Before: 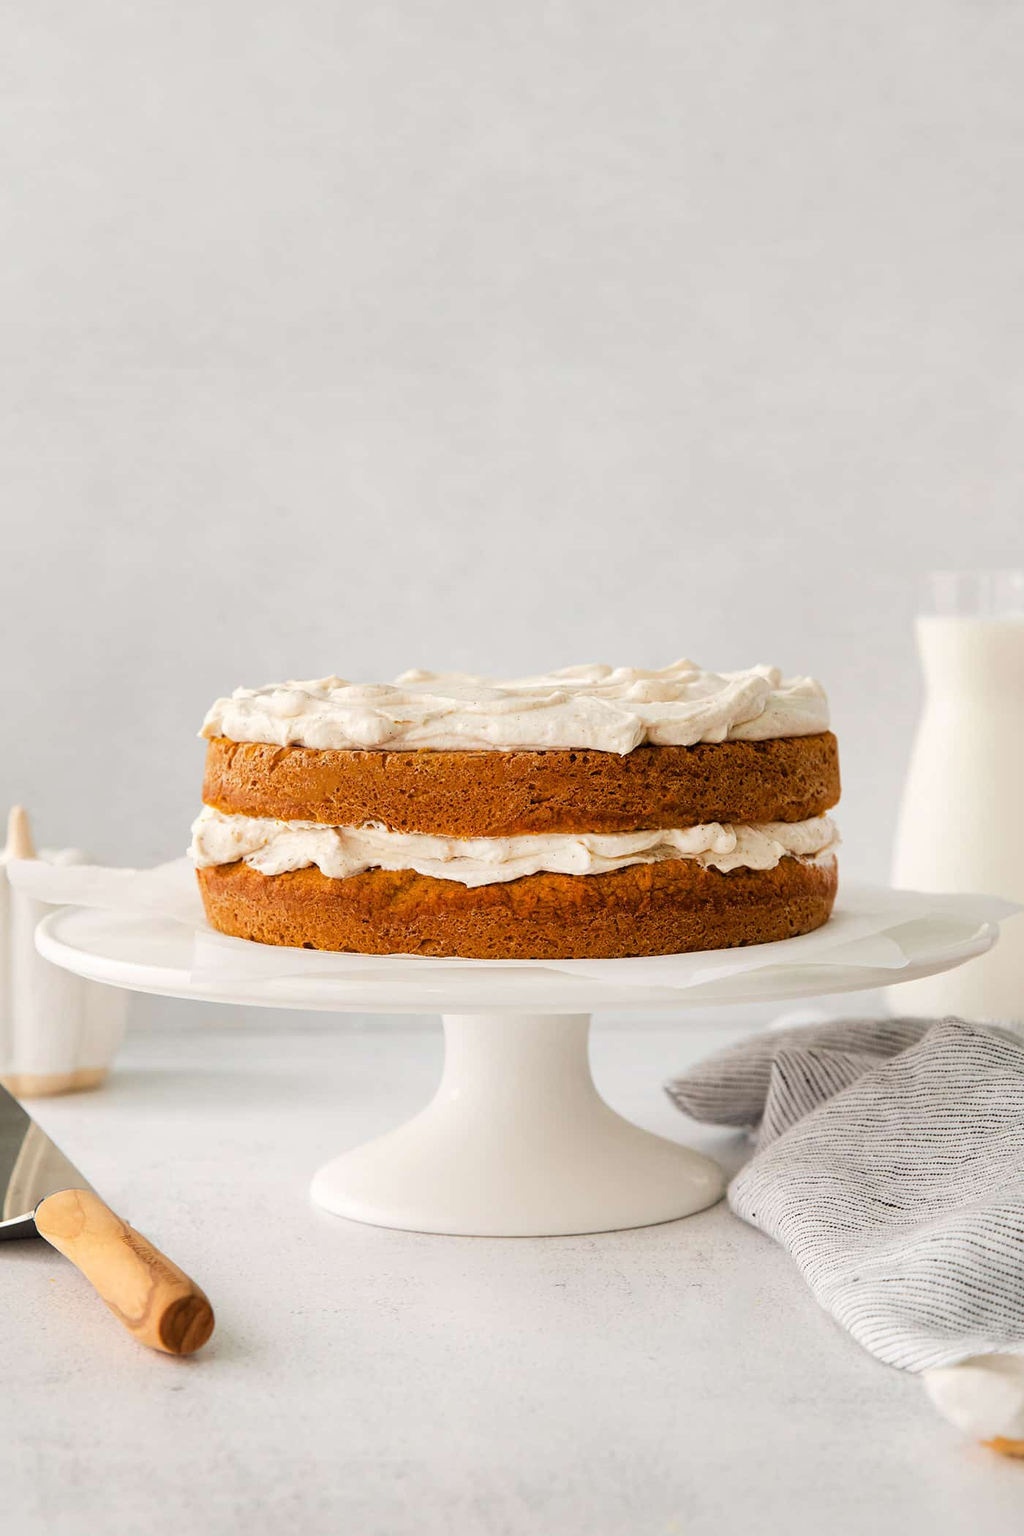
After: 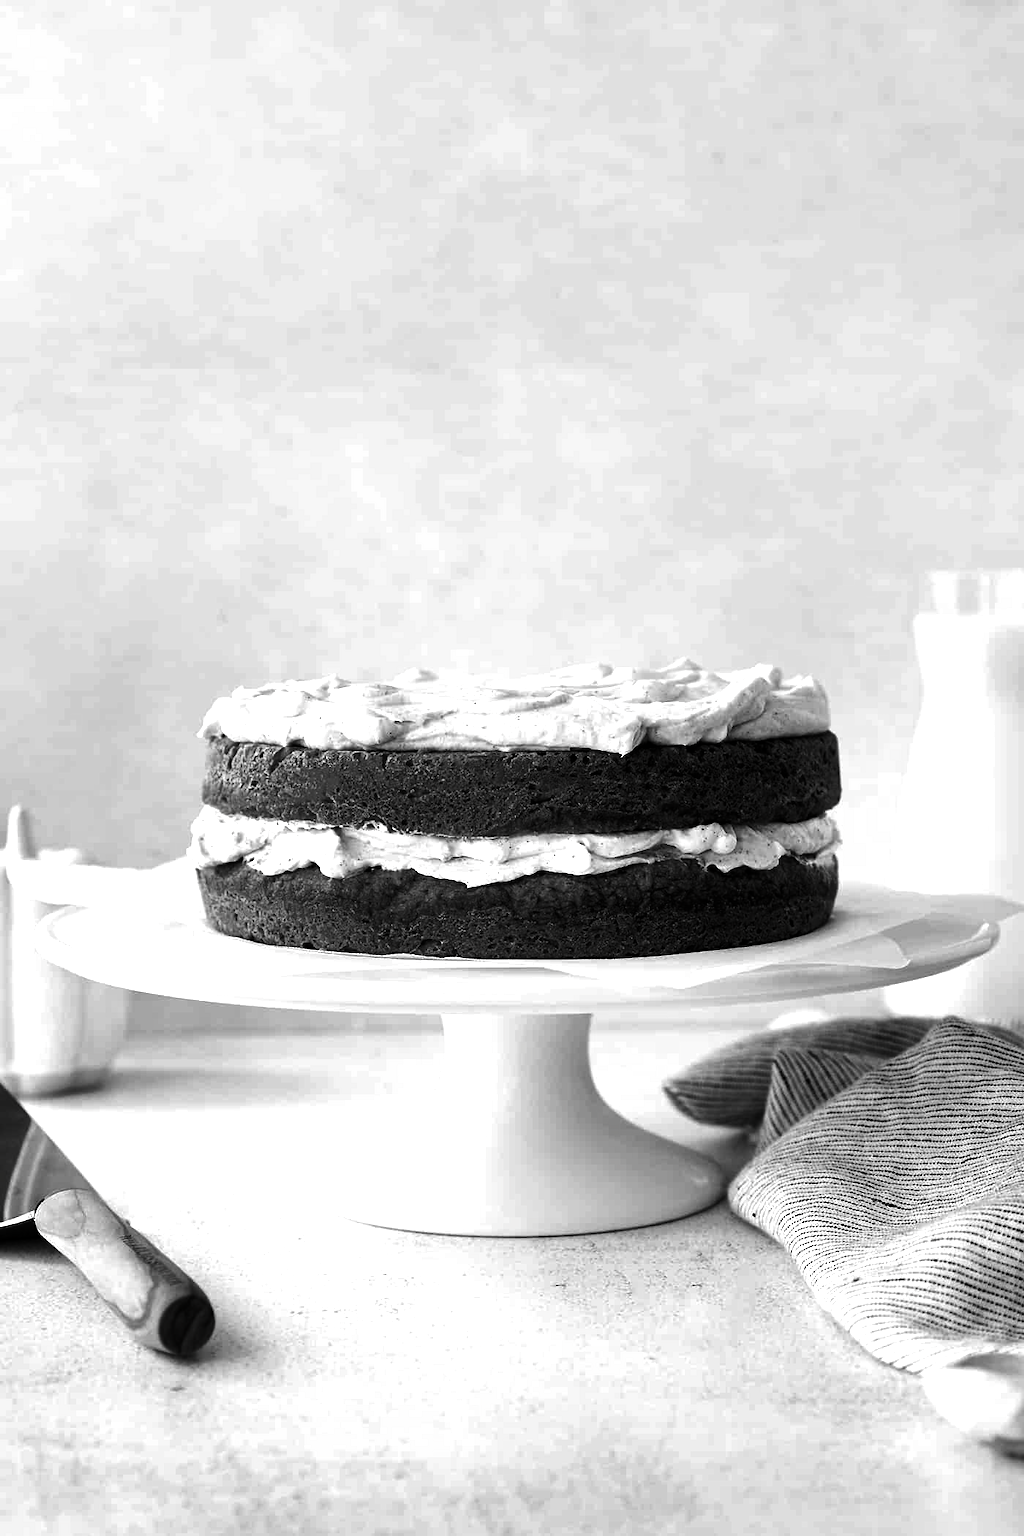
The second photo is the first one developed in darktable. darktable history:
exposure: exposure 0.495 EV, compensate highlight preservation false
contrast brightness saturation: contrast 0.019, brightness -0.984, saturation -0.996
